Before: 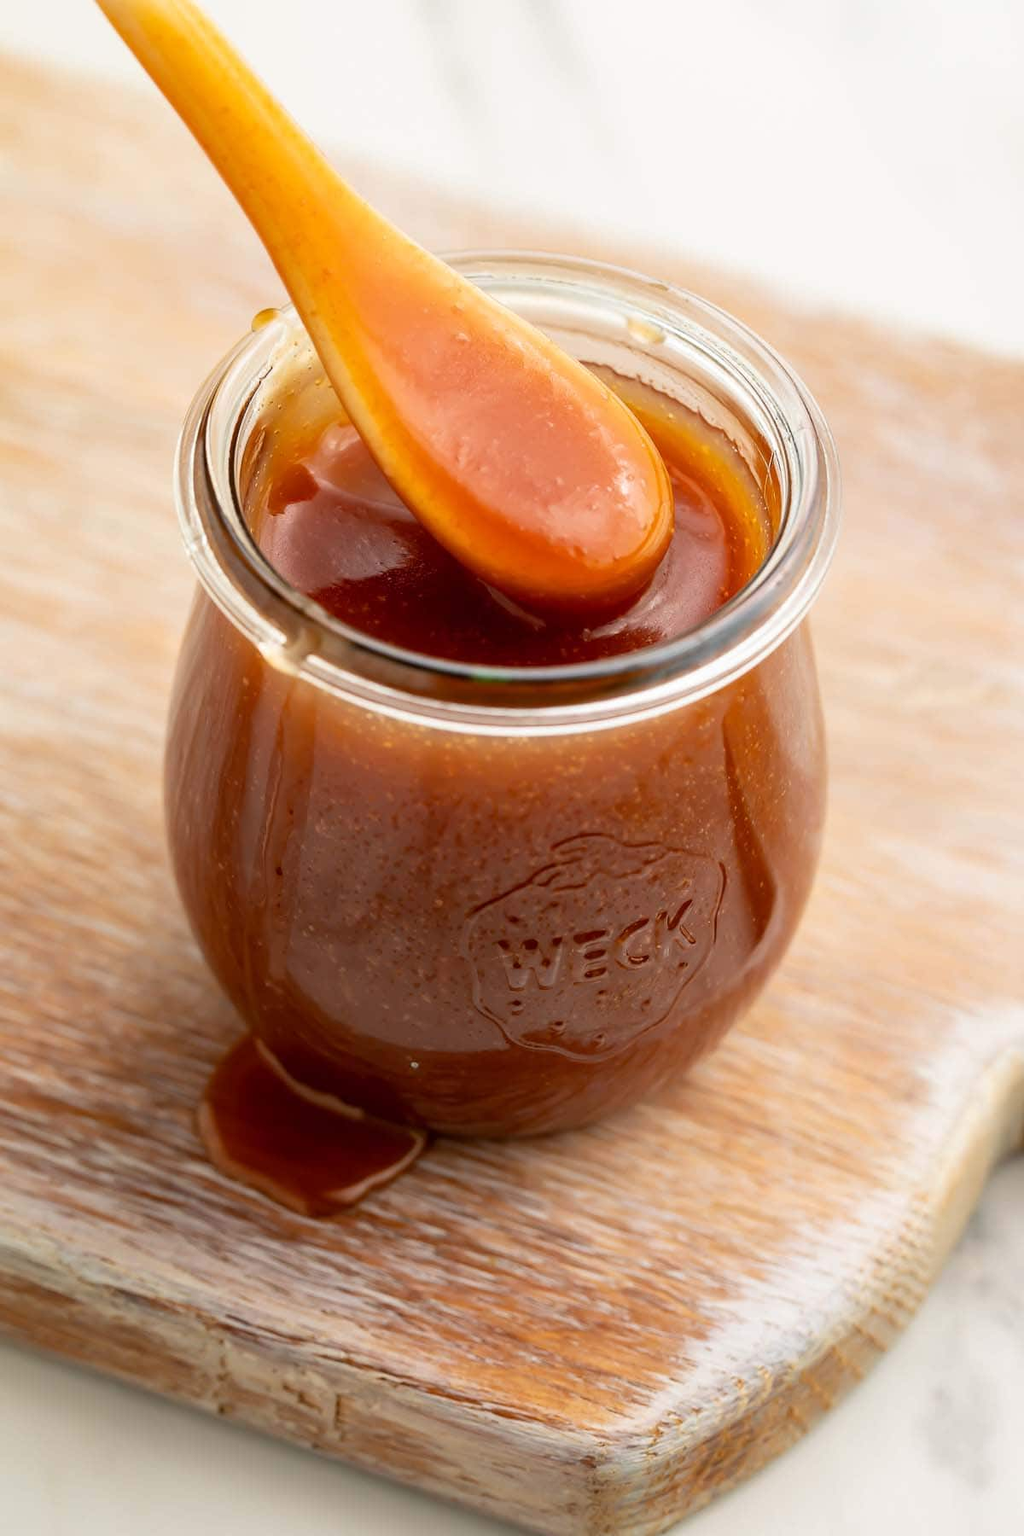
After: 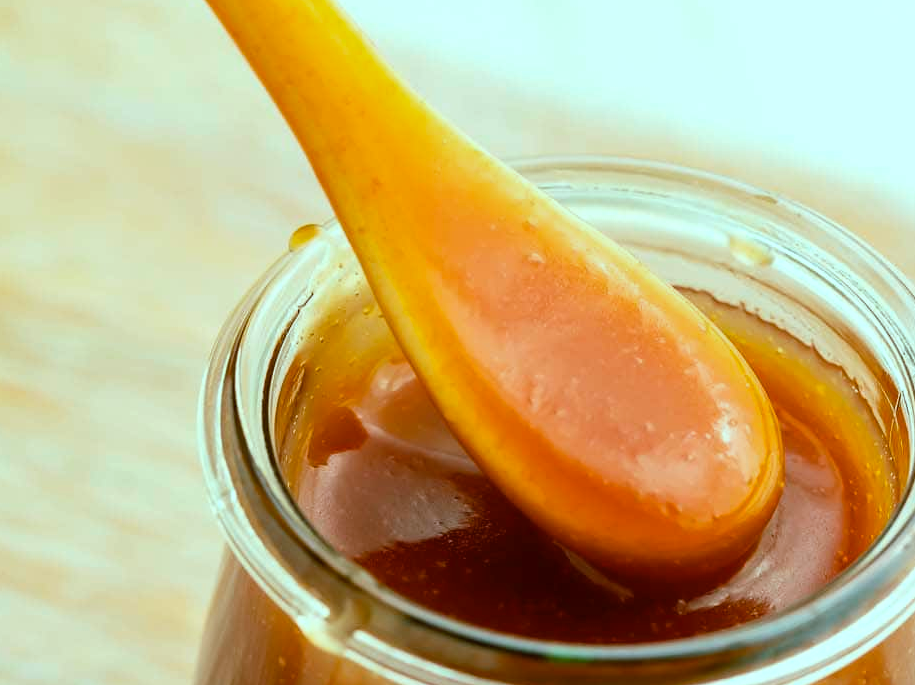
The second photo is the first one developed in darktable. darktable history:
rotate and perspective: automatic cropping original format, crop left 0, crop top 0
exposure: compensate highlight preservation false
crop: left 0.579%, top 7.627%, right 23.167%, bottom 54.275%
white balance: red 1.009, blue 0.985
color balance rgb: shadows lift › chroma 11.71%, shadows lift › hue 133.46°, highlights gain › chroma 4%, highlights gain › hue 200.2°, perceptual saturation grading › global saturation 18.05%
